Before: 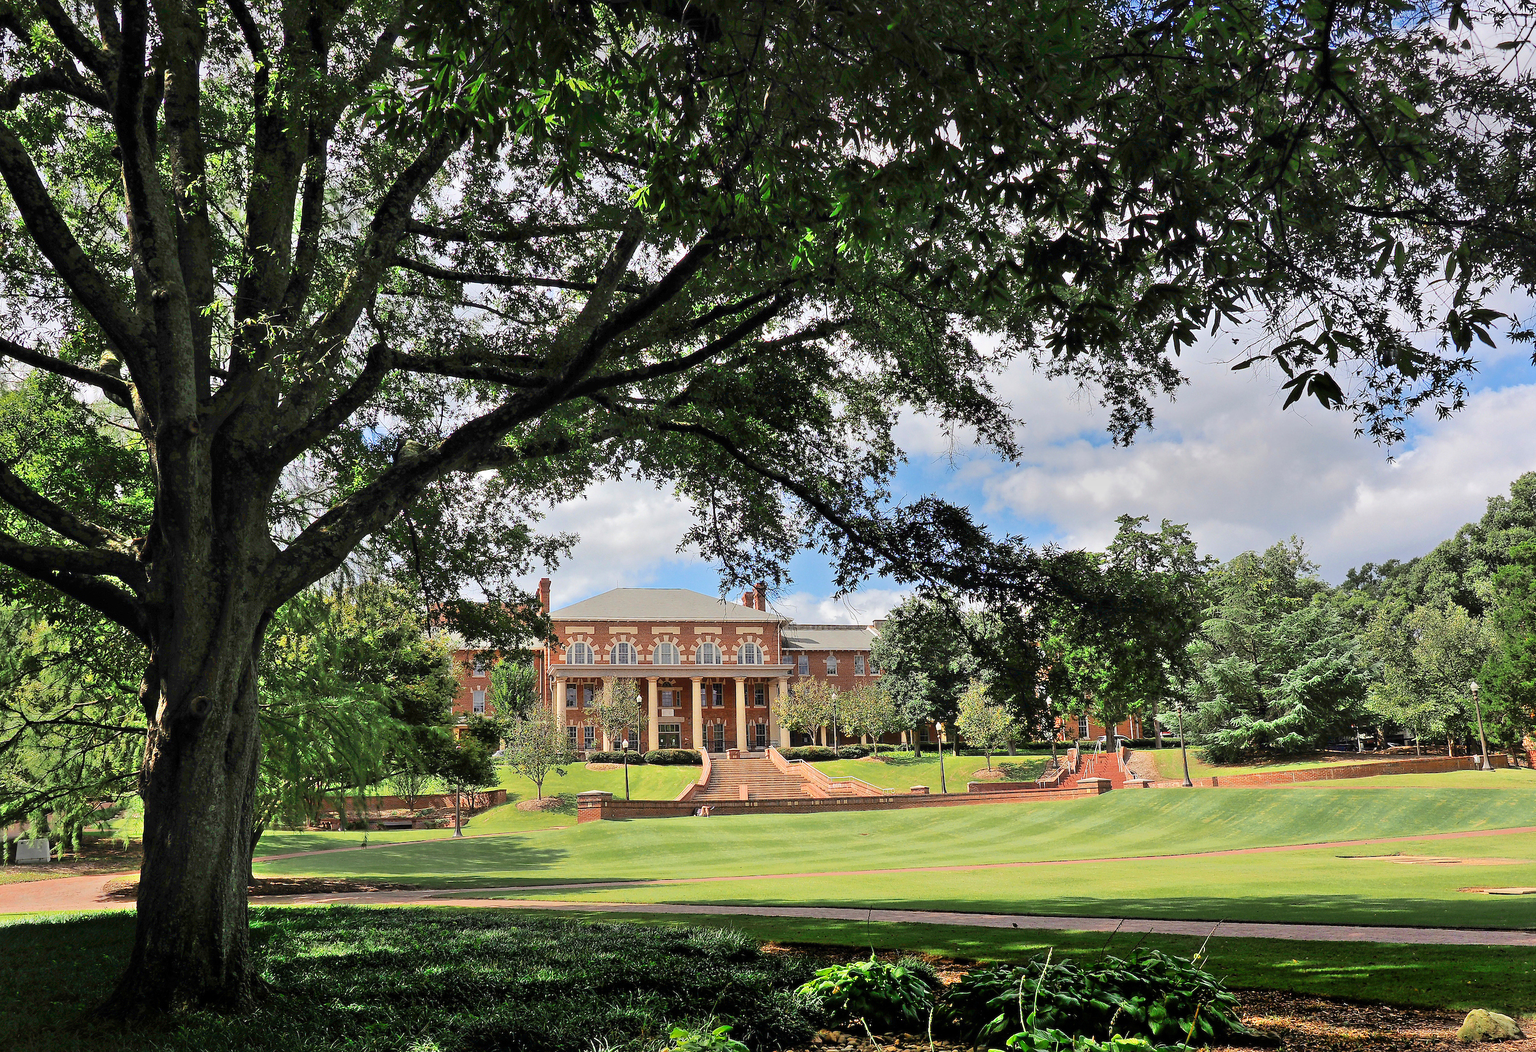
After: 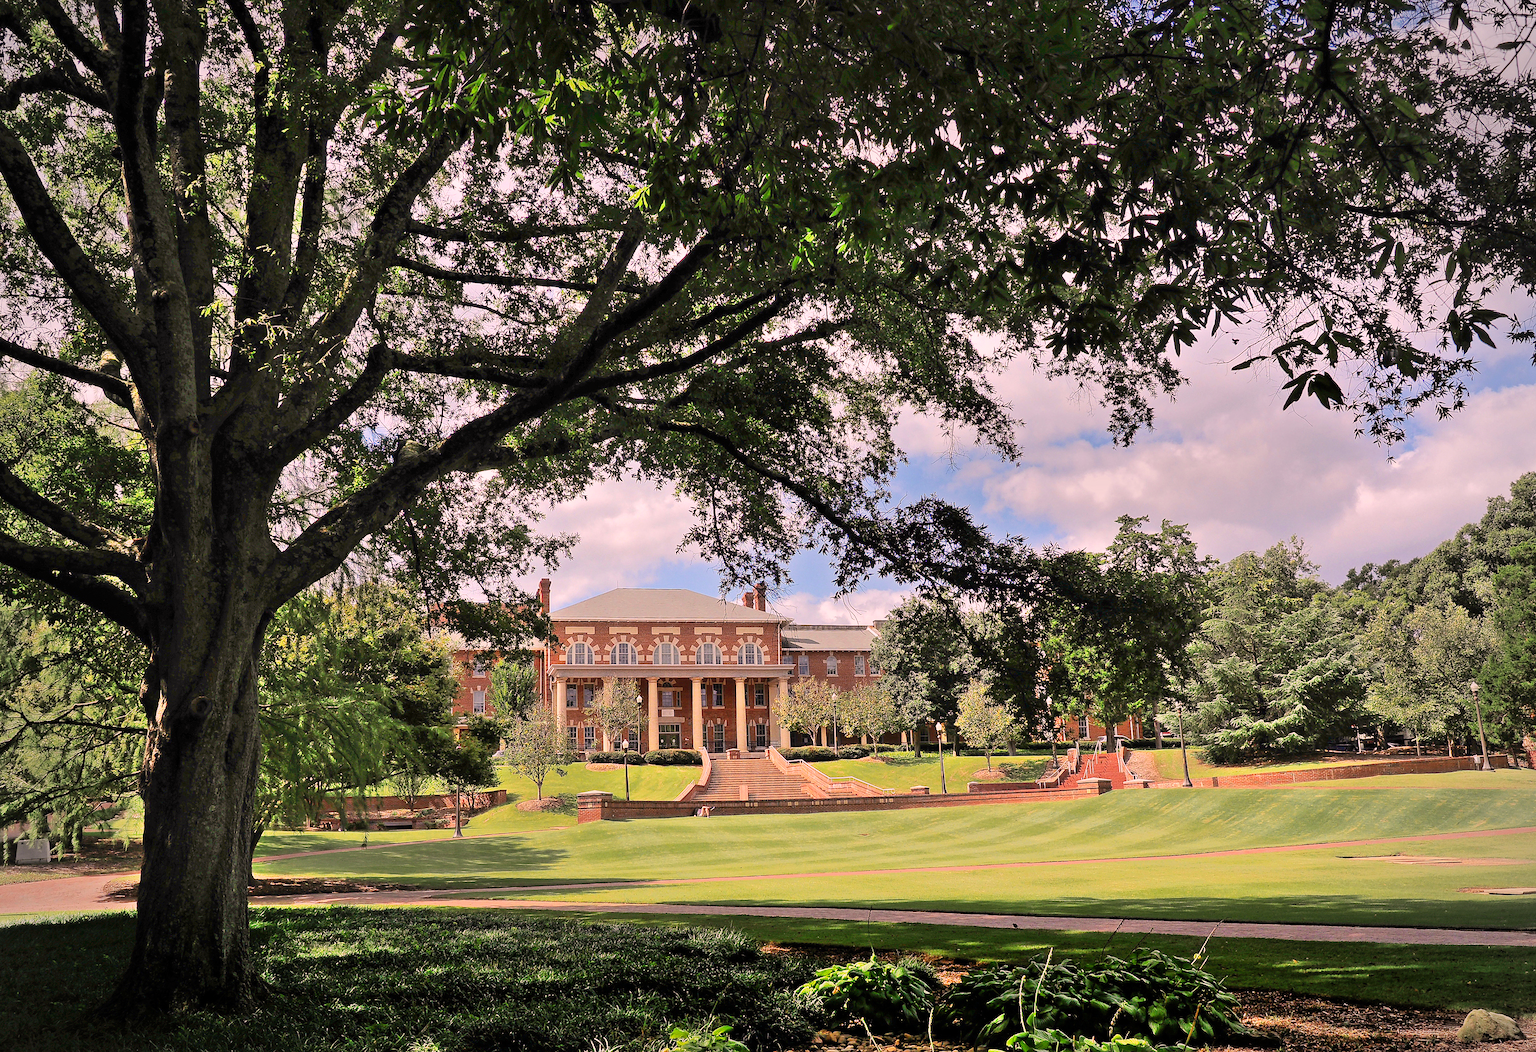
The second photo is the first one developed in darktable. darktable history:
color correction: highlights a* 14.52, highlights b* 4.84
vignetting: fall-off radius 60.92%
